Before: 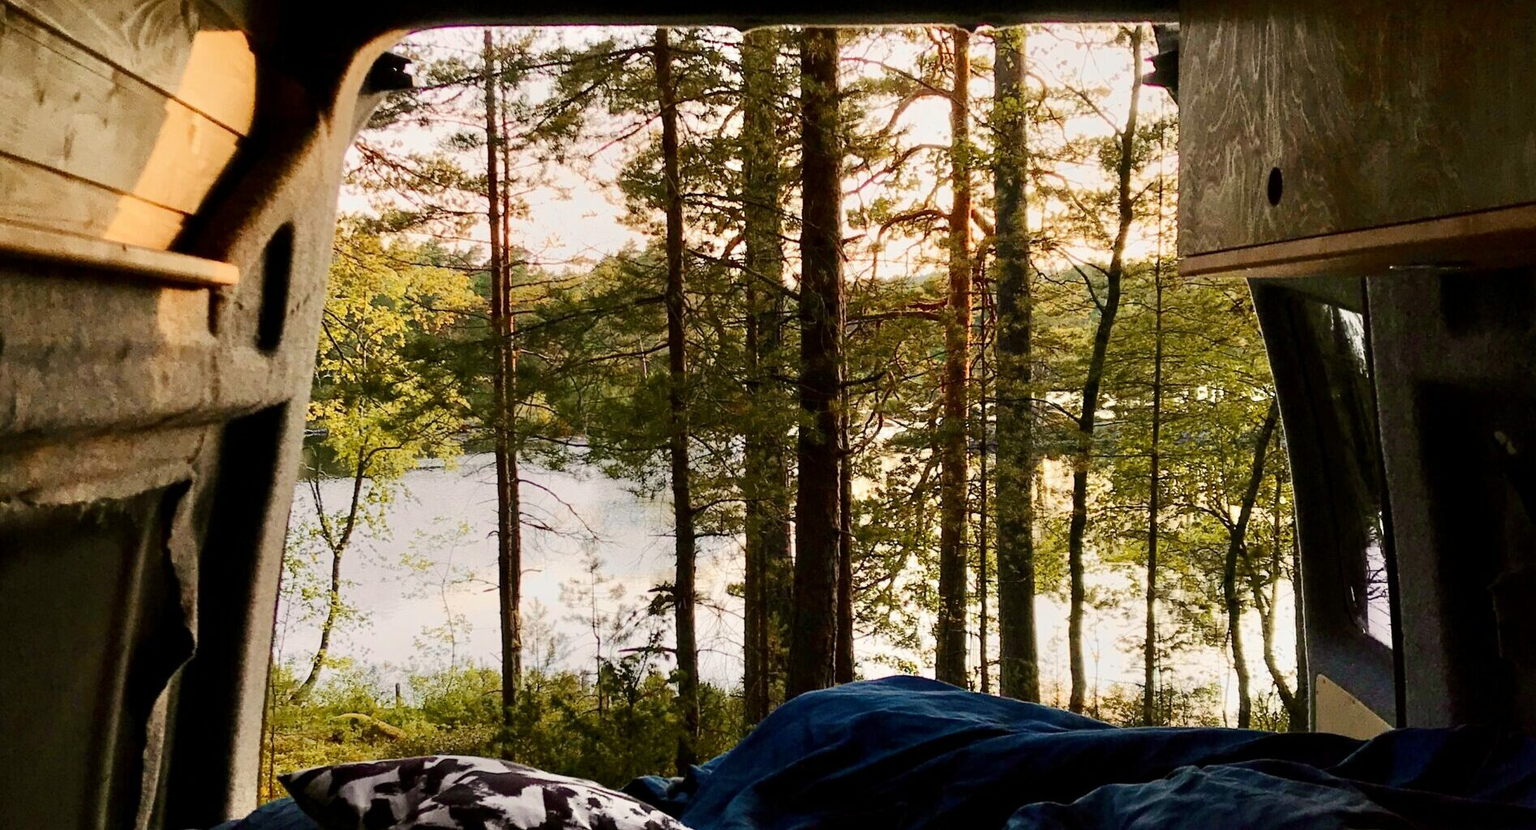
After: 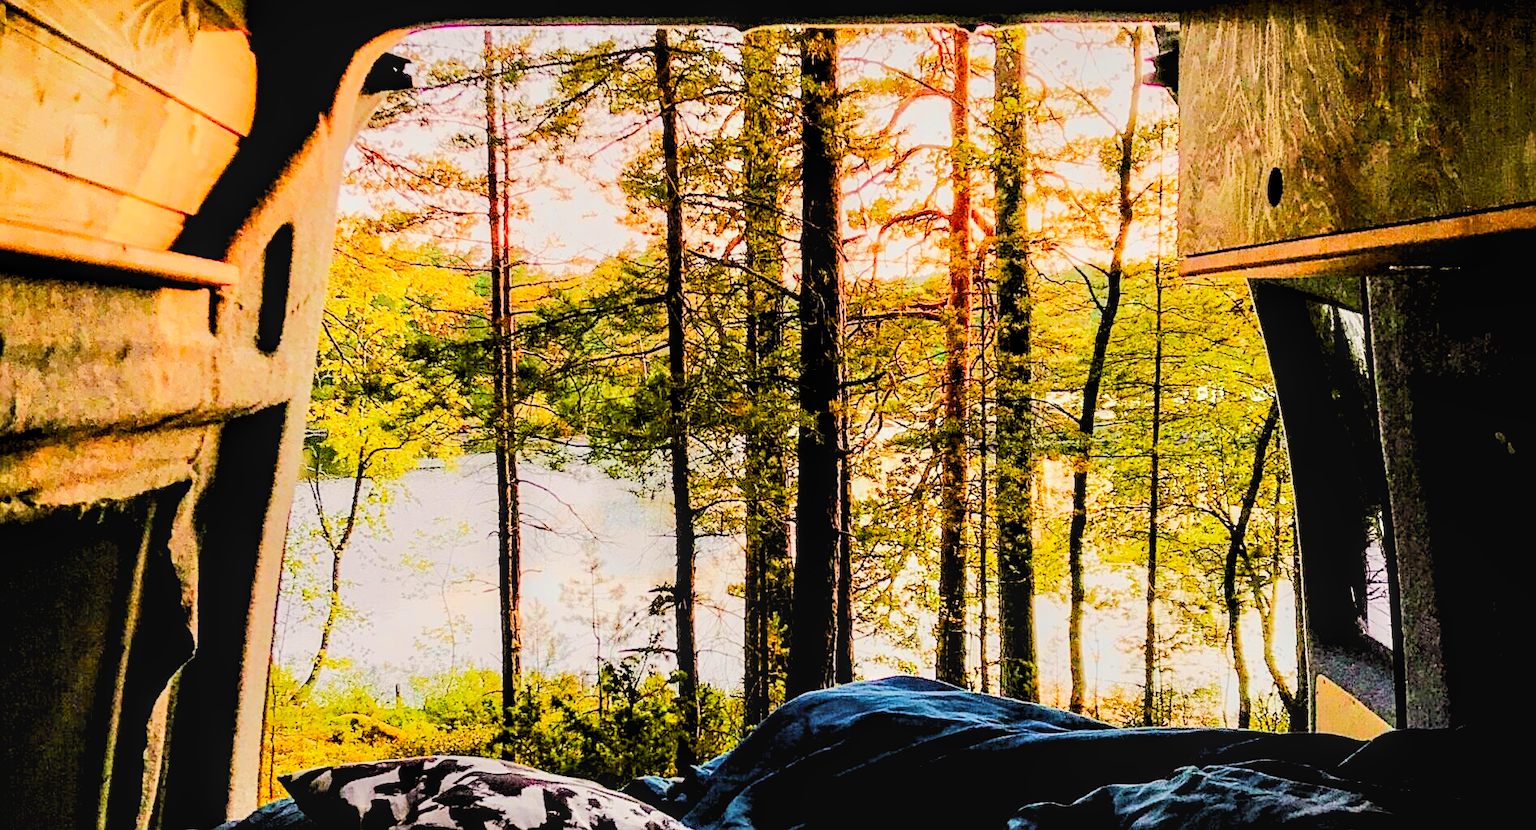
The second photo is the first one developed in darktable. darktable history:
local contrast: on, module defaults
color zones: curves: ch0 [(0.224, 0.526) (0.75, 0.5)]; ch1 [(0.055, 0.526) (0.224, 0.761) (0.377, 0.526) (0.75, 0.5)]
tone equalizer: -7 EV 0.153 EV, -6 EV 0.577 EV, -5 EV 1.11 EV, -4 EV 1.33 EV, -3 EV 1.17 EV, -2 EV 0.6 EV, -1 EV 0.152 EV, edges refinement/feathering 500, mask exposure compensation -1.57 EV, preserve details no
exposure: black level correction 0, exposure 0.691 EV, compensate highlight preservation false
sharpen: on, module defaults
levels: levels [0.062, 0.494, 0.925]
filmic rgb: black relative exposure -6.93 EV, white relative exposure 5.58 EV, threshold 2.98 EV, hardness 2.85, enable highlight reconstruction true
